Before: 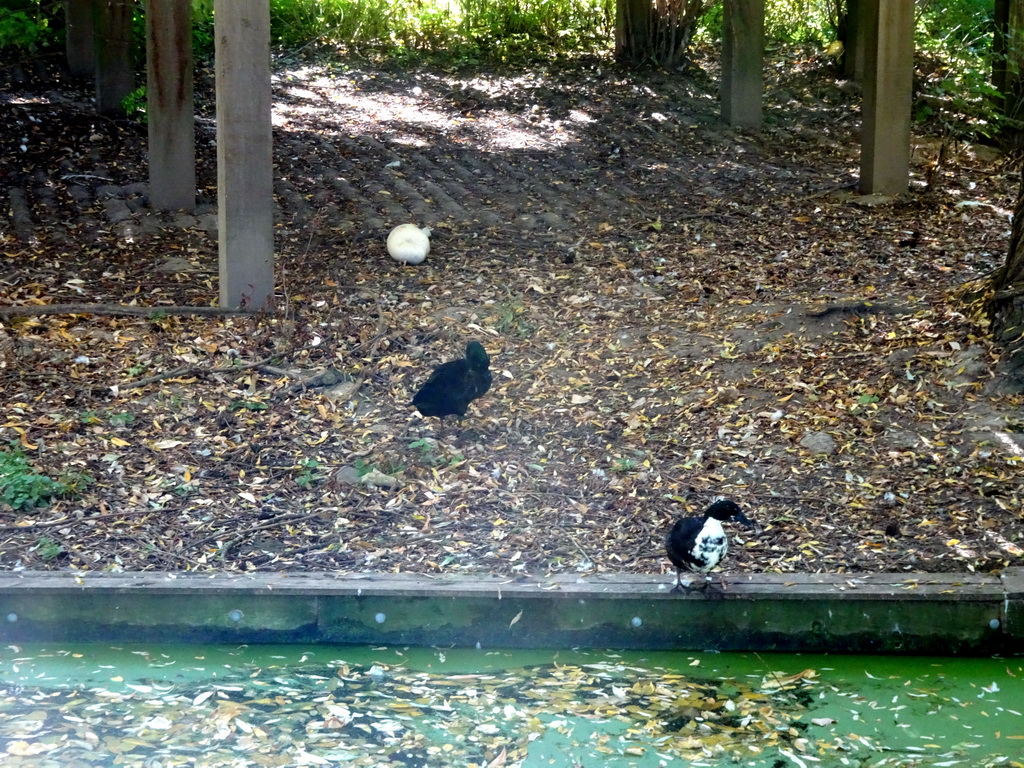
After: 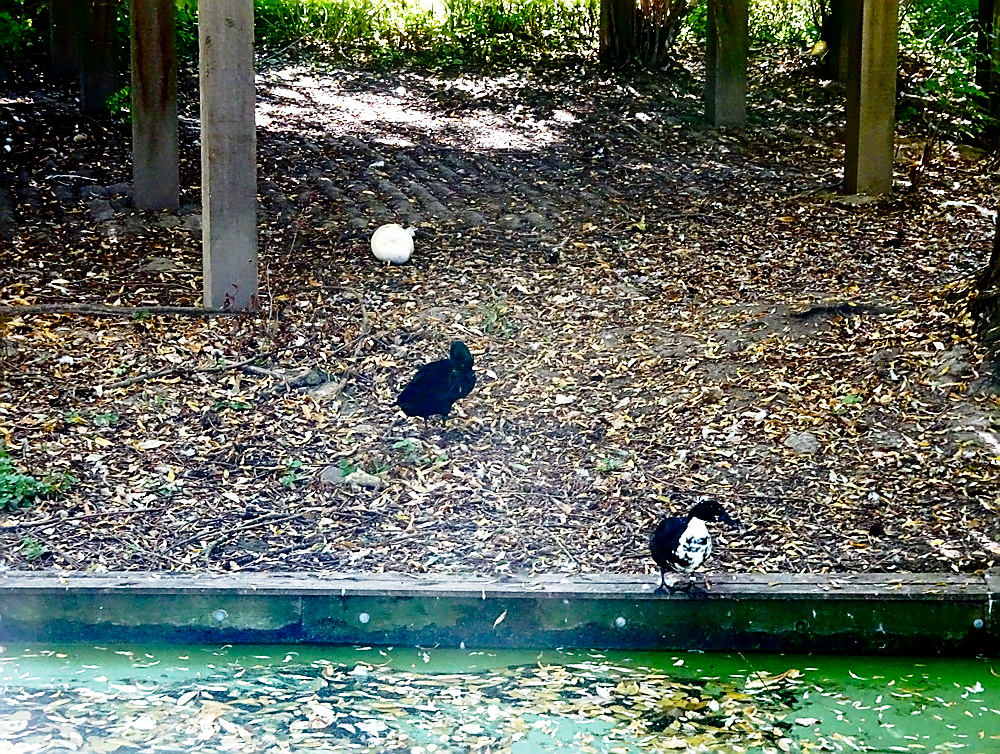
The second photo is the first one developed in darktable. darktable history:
sharpen: radius 1.428, amount 1.239, threshold 0.782
contrast brightness saturation: brightness -0.211, saturation 0.075
crop and rotate: left 1.652%, right 0.607%, bottom 1.706%
base curve: curves: ch0 [(0, 0) (0.028, 0.03) (0.121, 0.232) (0.46, 0.748) (0.859, 0.968) (1, 1)], preserve colors none
